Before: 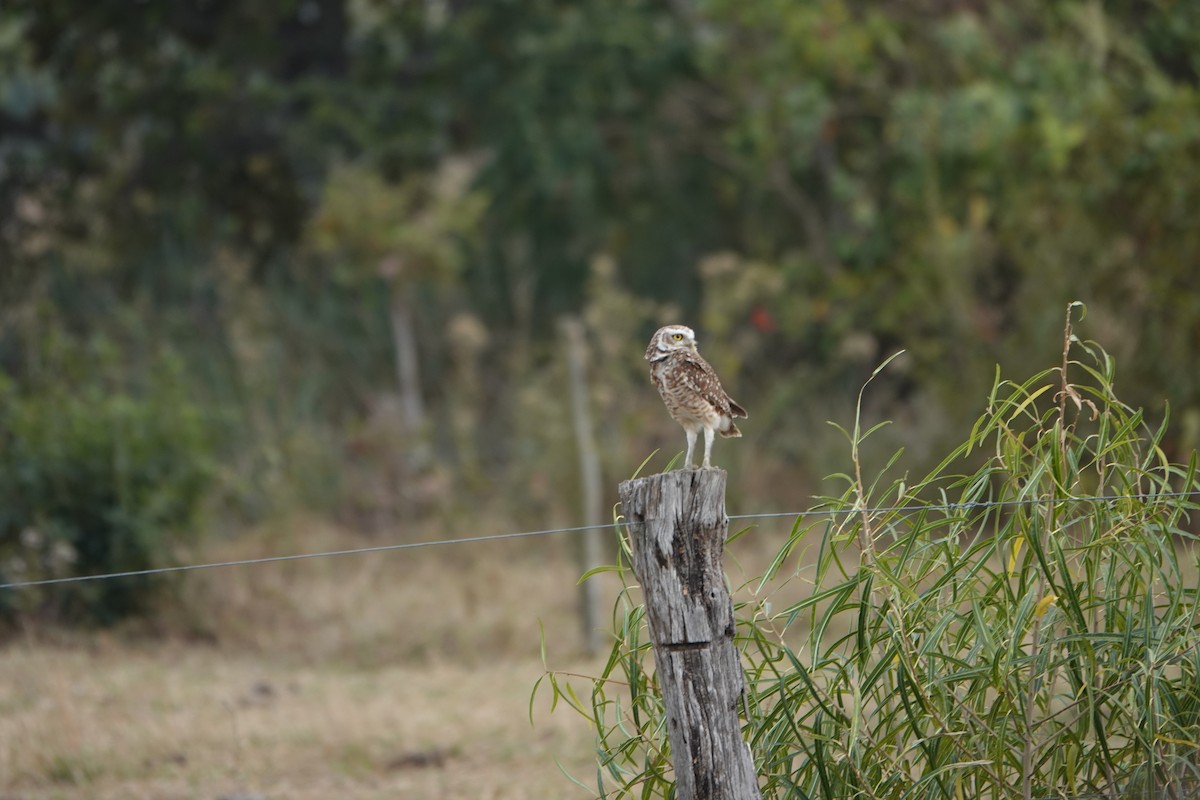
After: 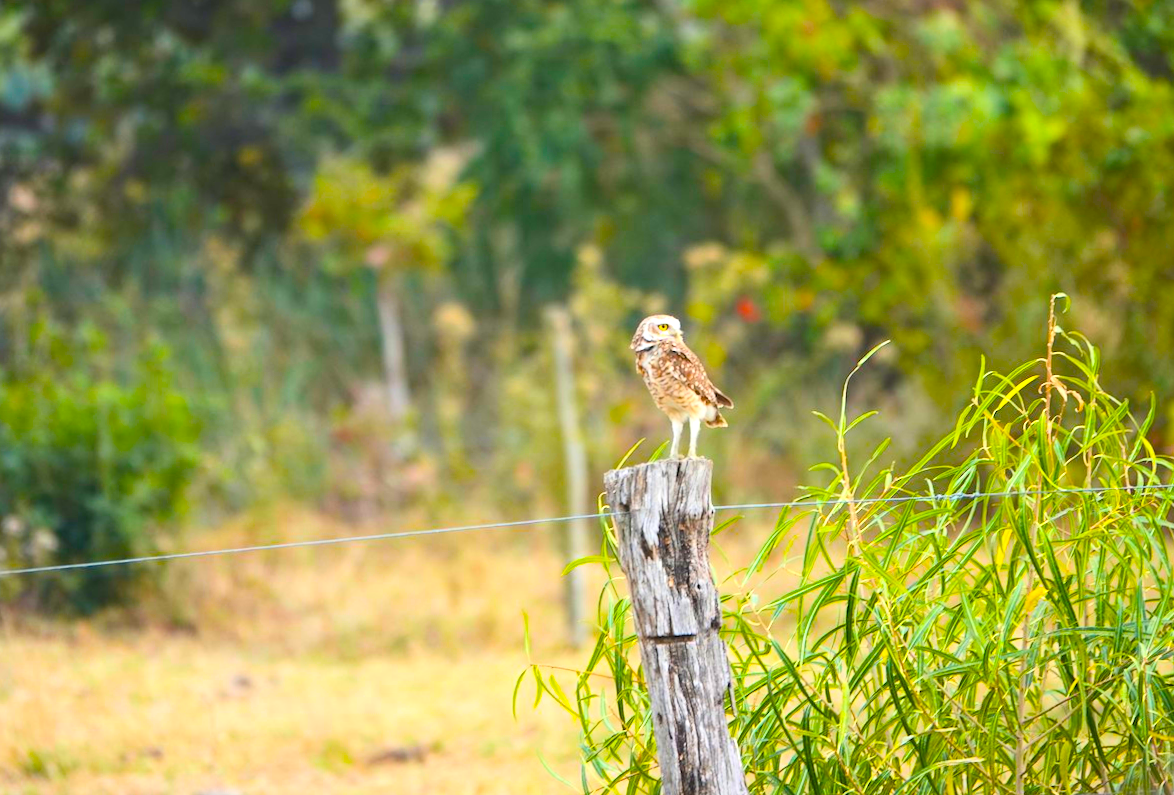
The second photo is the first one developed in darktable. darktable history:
exposure: black level correction 0, exposure 1.015 EV, compensate exposure bias true, compensate highlight preservation false
contrast brightness saturation: contrast 0.2, brightness 0.16, saturation 0.22
color balance rgb: linear chroma grading › global chroma 25%, perceptual saturation grading › global saturation 50%
rotate and perspective: rotation 0.226°, lens shift (vertical) -0.042, crop left 0.023, crop right 0.982, crop top 0.006, crop bottom 0.994
